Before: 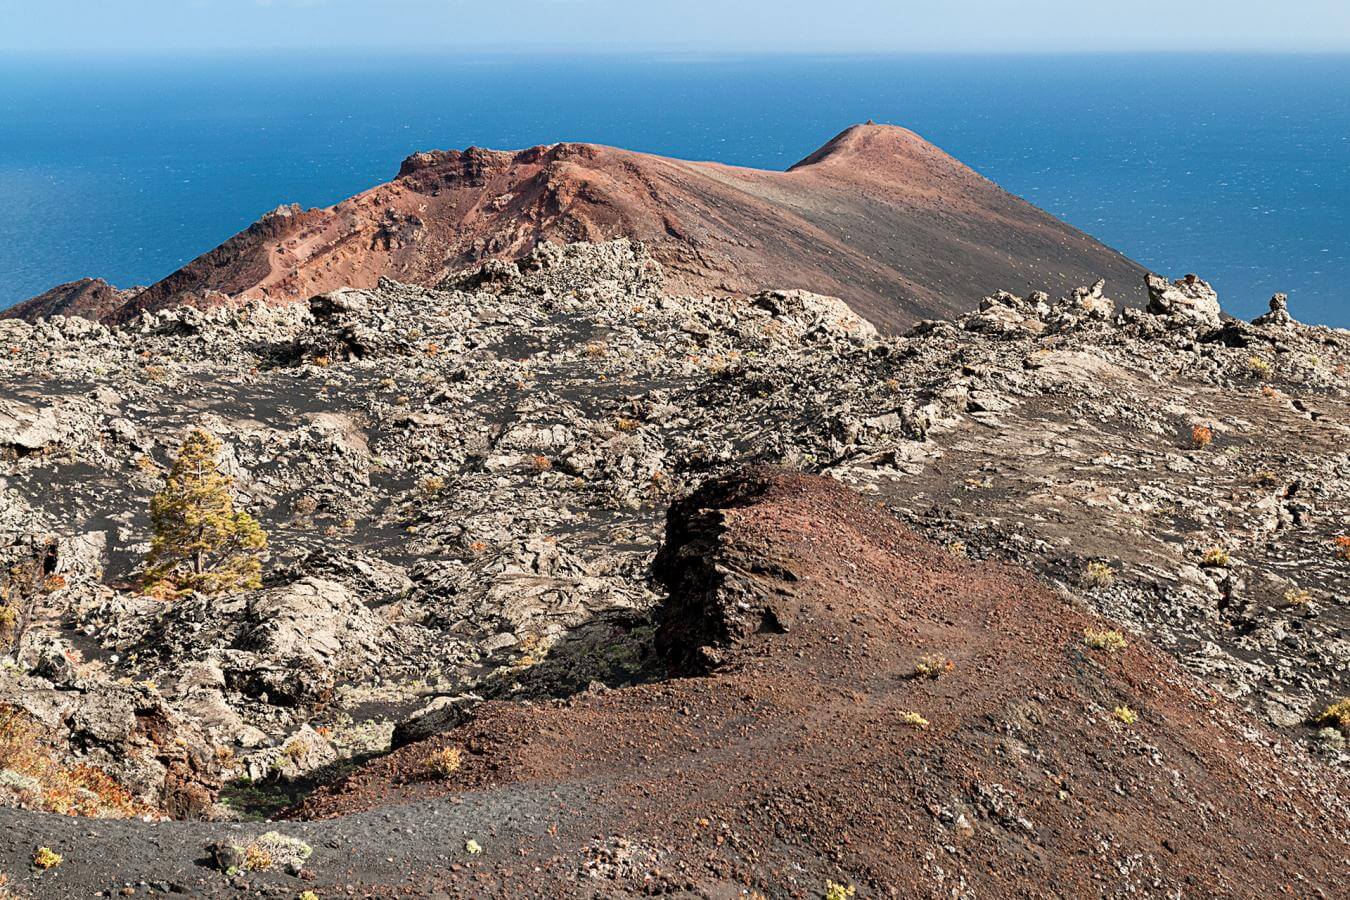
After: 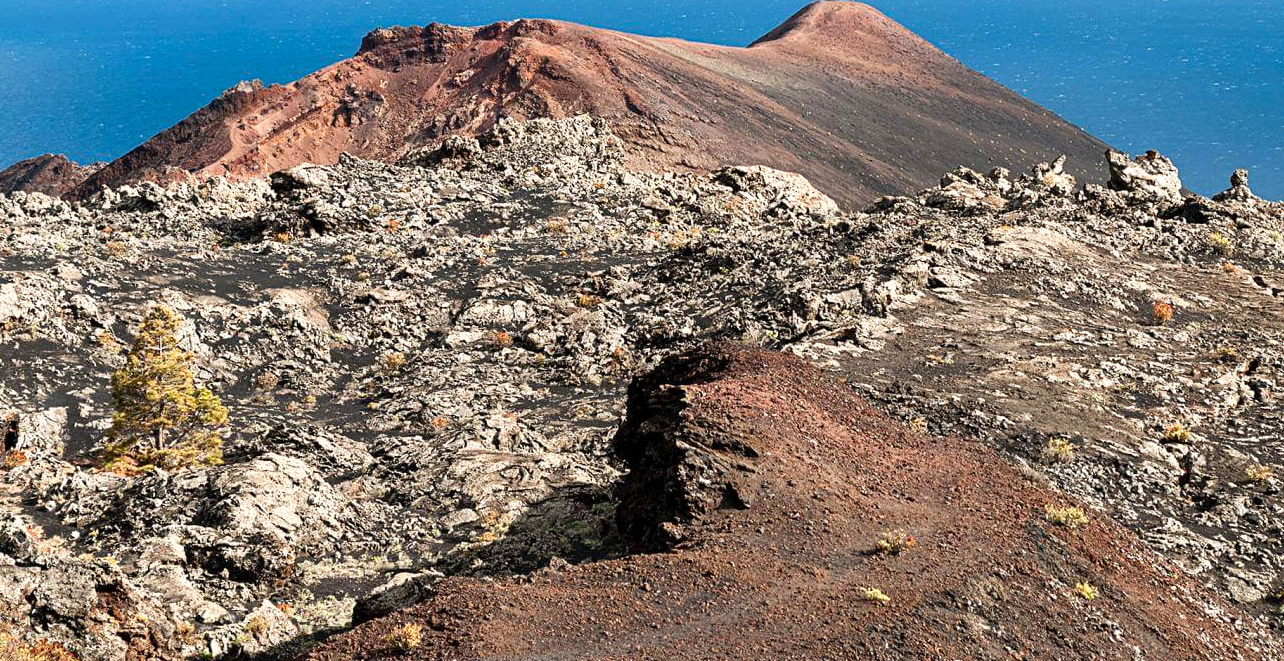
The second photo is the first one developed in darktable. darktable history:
crop and rotate: left 2.956%, top 13.869%, right 1.913%, bottom 12.675%
tone curve: curves: ch0 [(0, 0) (0.003, 0.002) (0.011, 0.01) (0.025, 0.022) (0.044, 0.039) (0.069, 0.061) (0.1, 0.088) (0.136, 0.126) (0.177, 0.167) (0.224, 0.211) (0.277, 0.27) (0.335, 0.335) (0.399, 0.407) (0.468, 0.485) (0.543, 0.569) (0.623, 0.659) (0.709, 0.756) (0.801, 0.851) (0.898, 0.961) (1, 1)], preserve colors none
